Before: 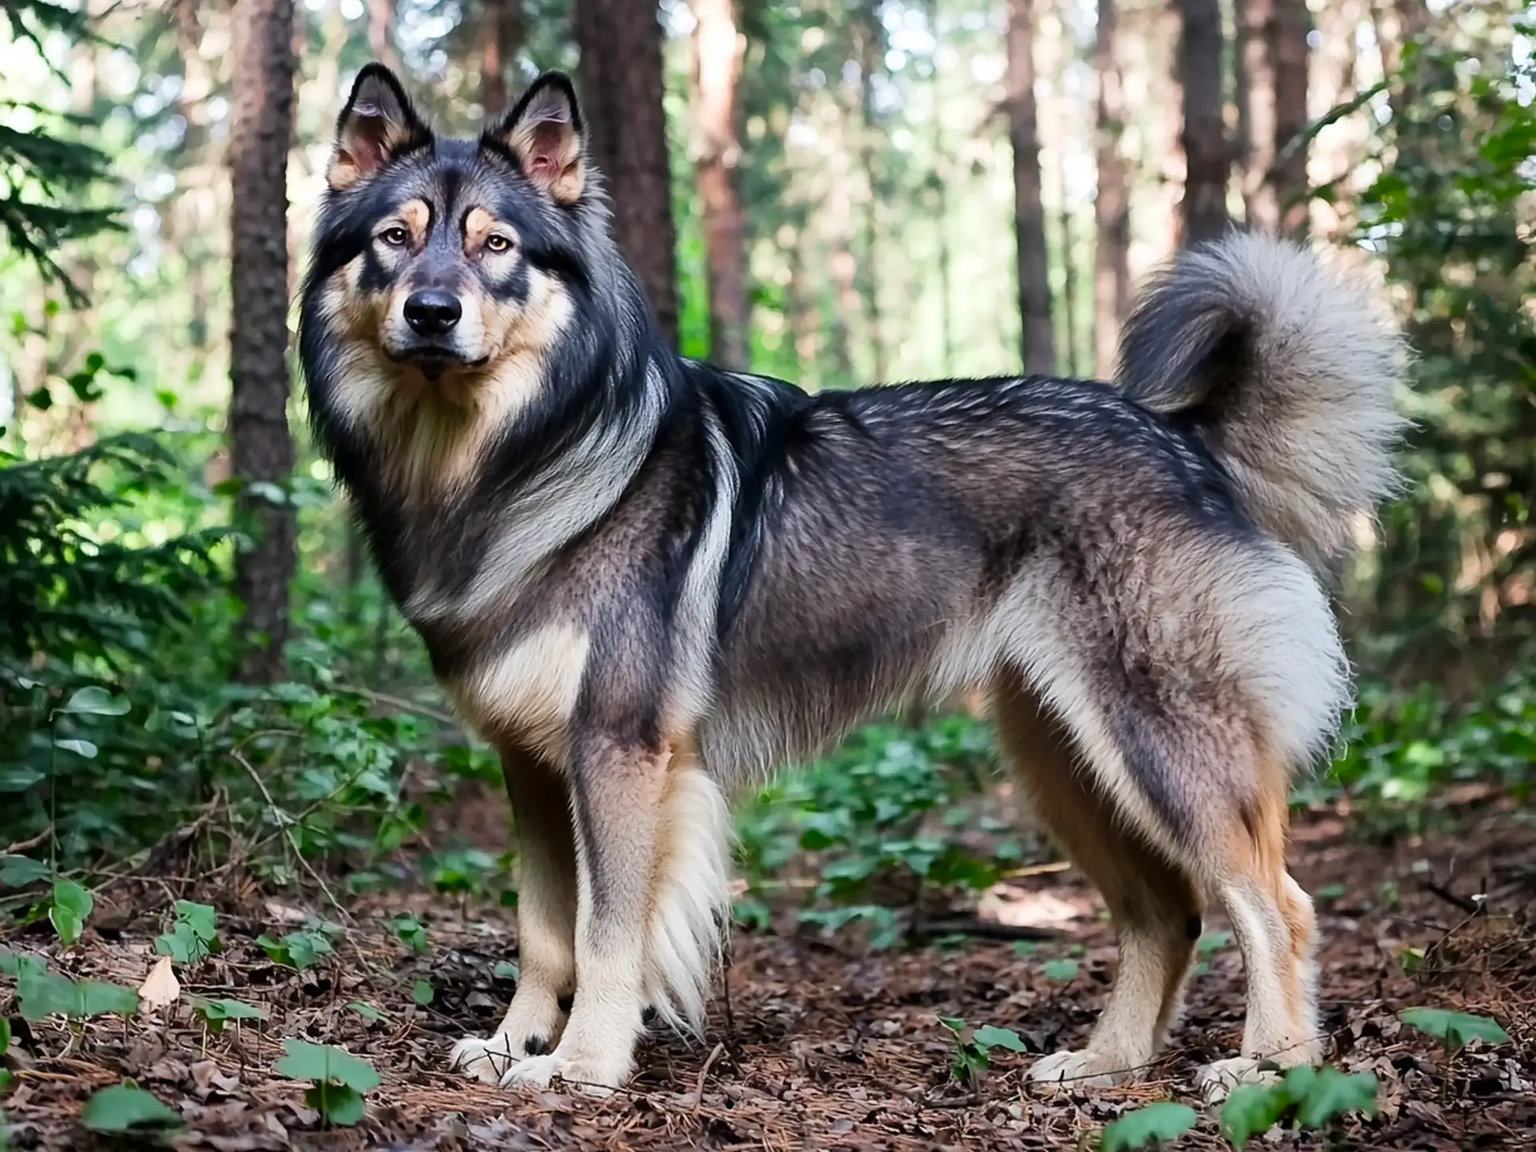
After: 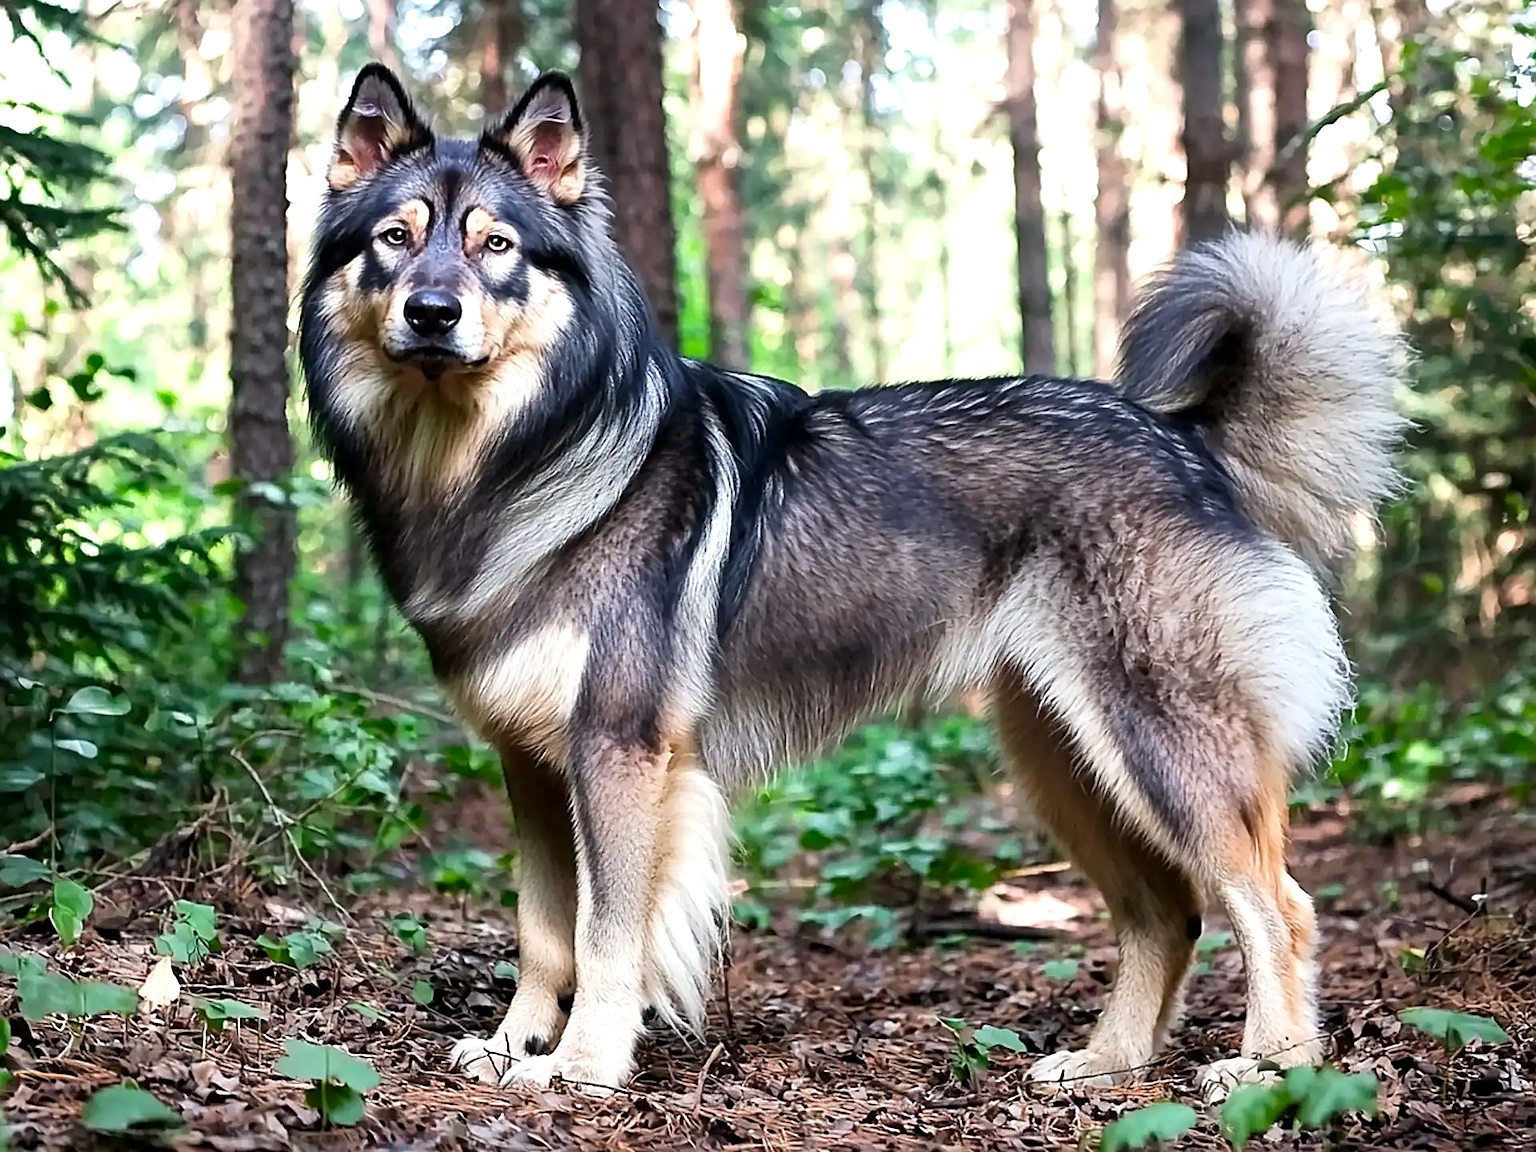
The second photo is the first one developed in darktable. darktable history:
white balance: emerald 1
sharpen: on, module defaults
exposure: black level correction 0.001, exposure 0.5 EV, compensate exposure bias true, compensate highlight preservation false
